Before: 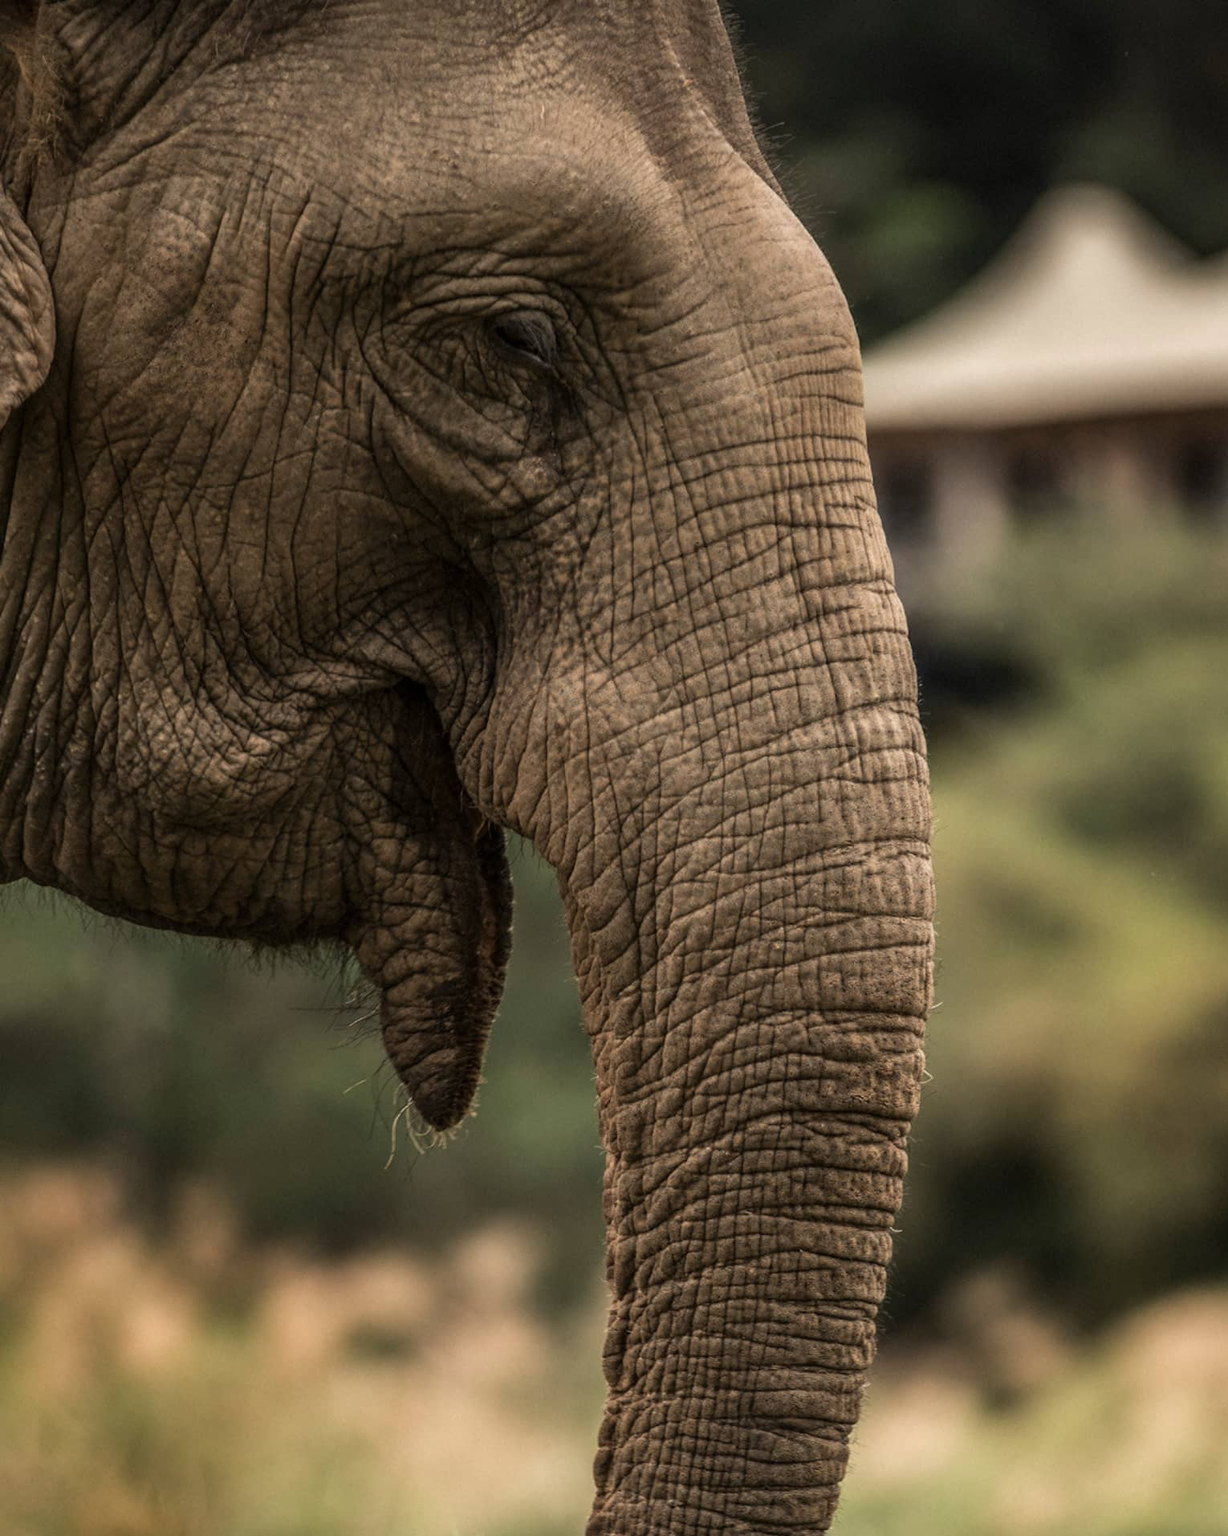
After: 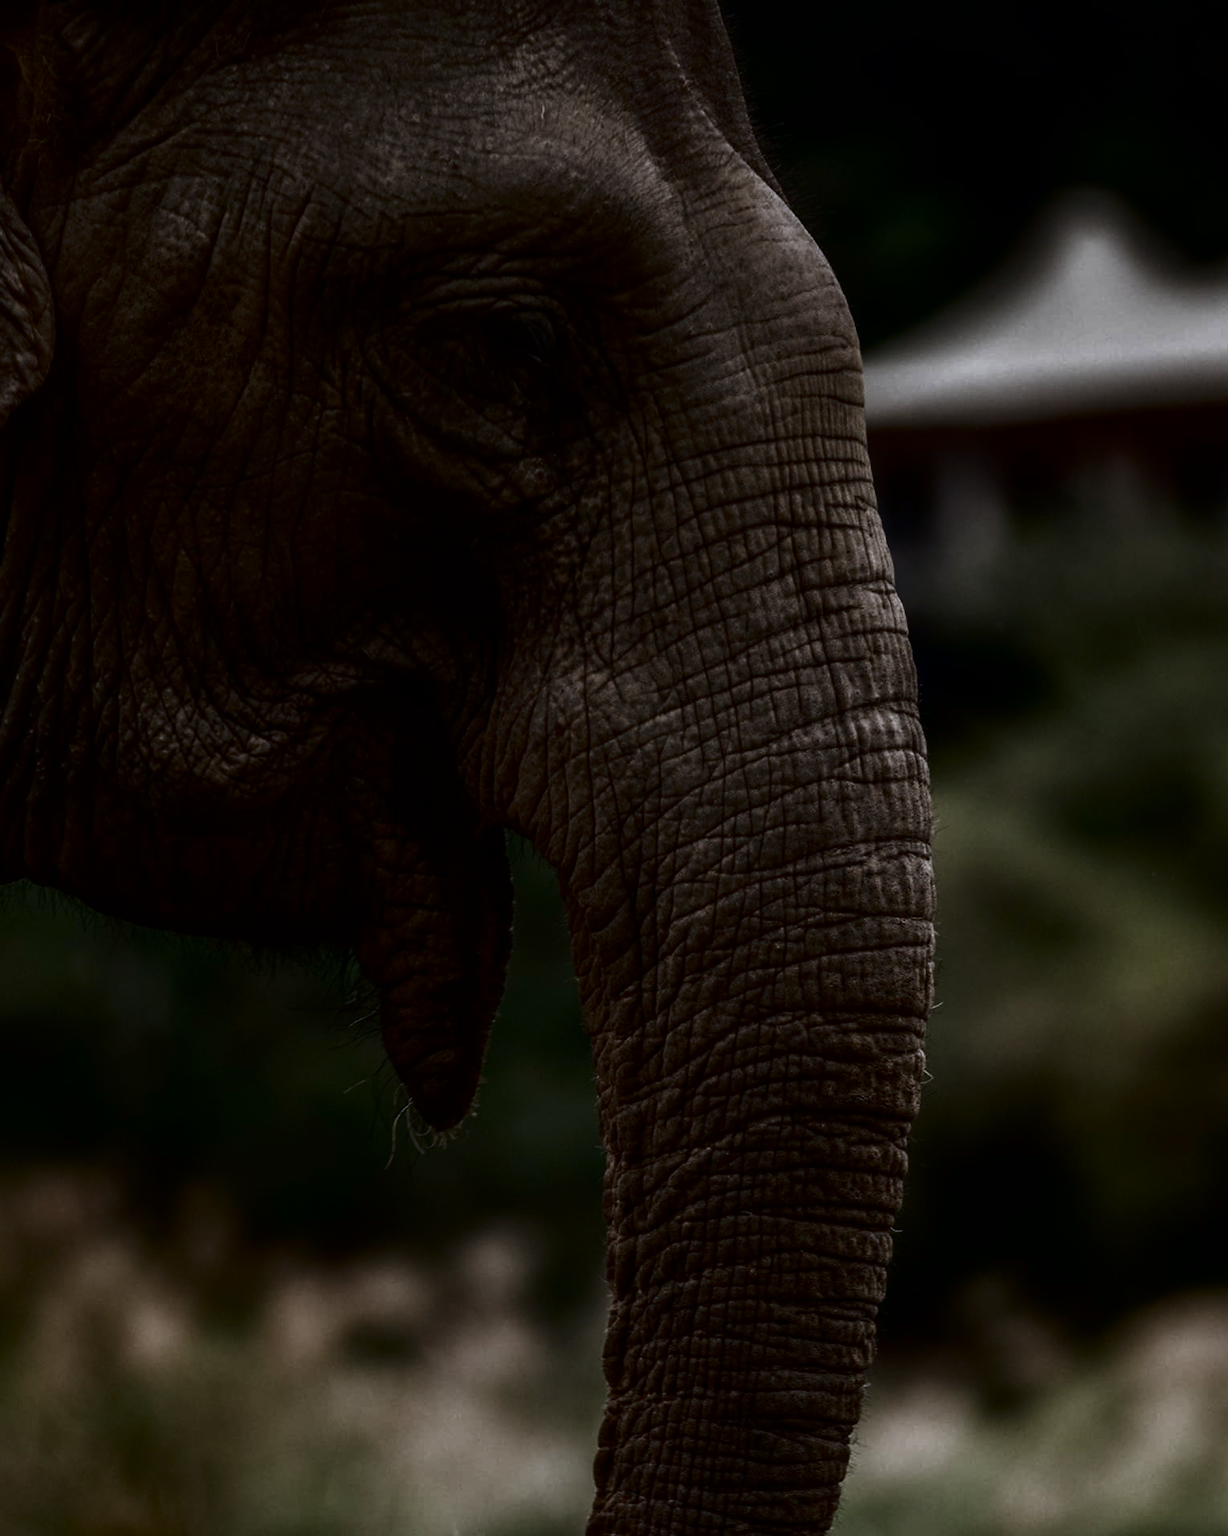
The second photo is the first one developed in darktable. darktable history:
color correction: saturation 0.3
white balance: red 0.948, green 1.02, blue 1.176
contrast brightness saturation: brightness -1, saturation 1
